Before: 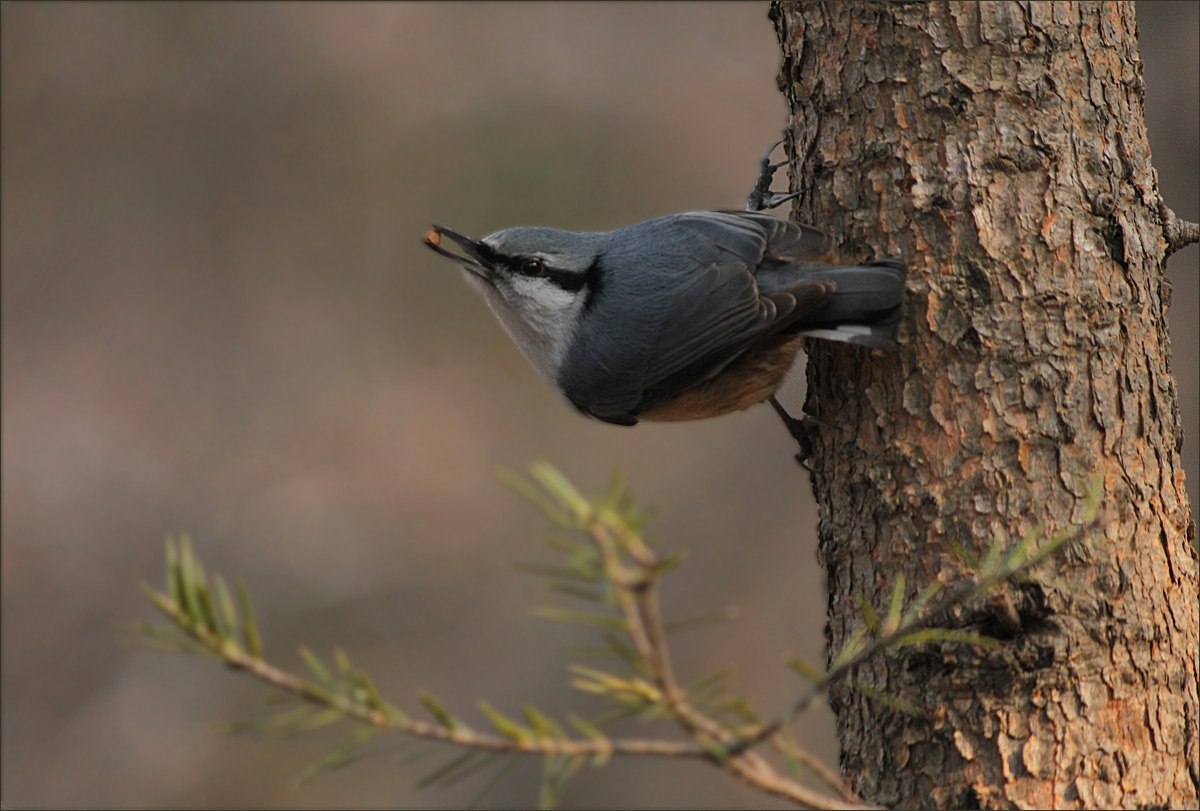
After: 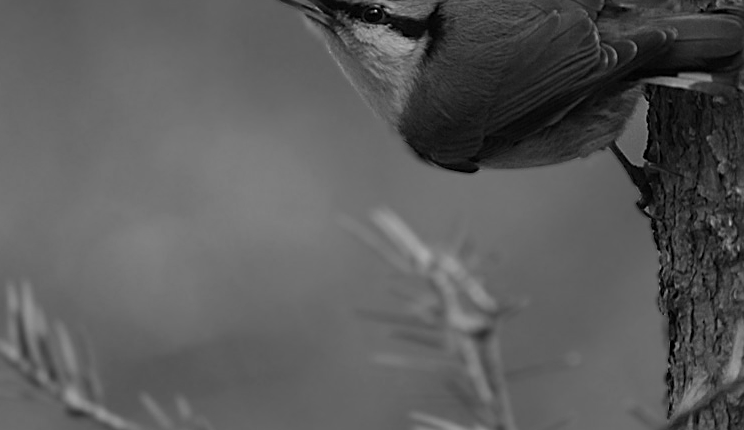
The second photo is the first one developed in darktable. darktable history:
sharpen: on, module defaults
crop: left 13.312%, top 31.28%, right 24.627%, bottom 15.582%
exposure: compensate highlight preservation false
monochrome: on, module defaults
